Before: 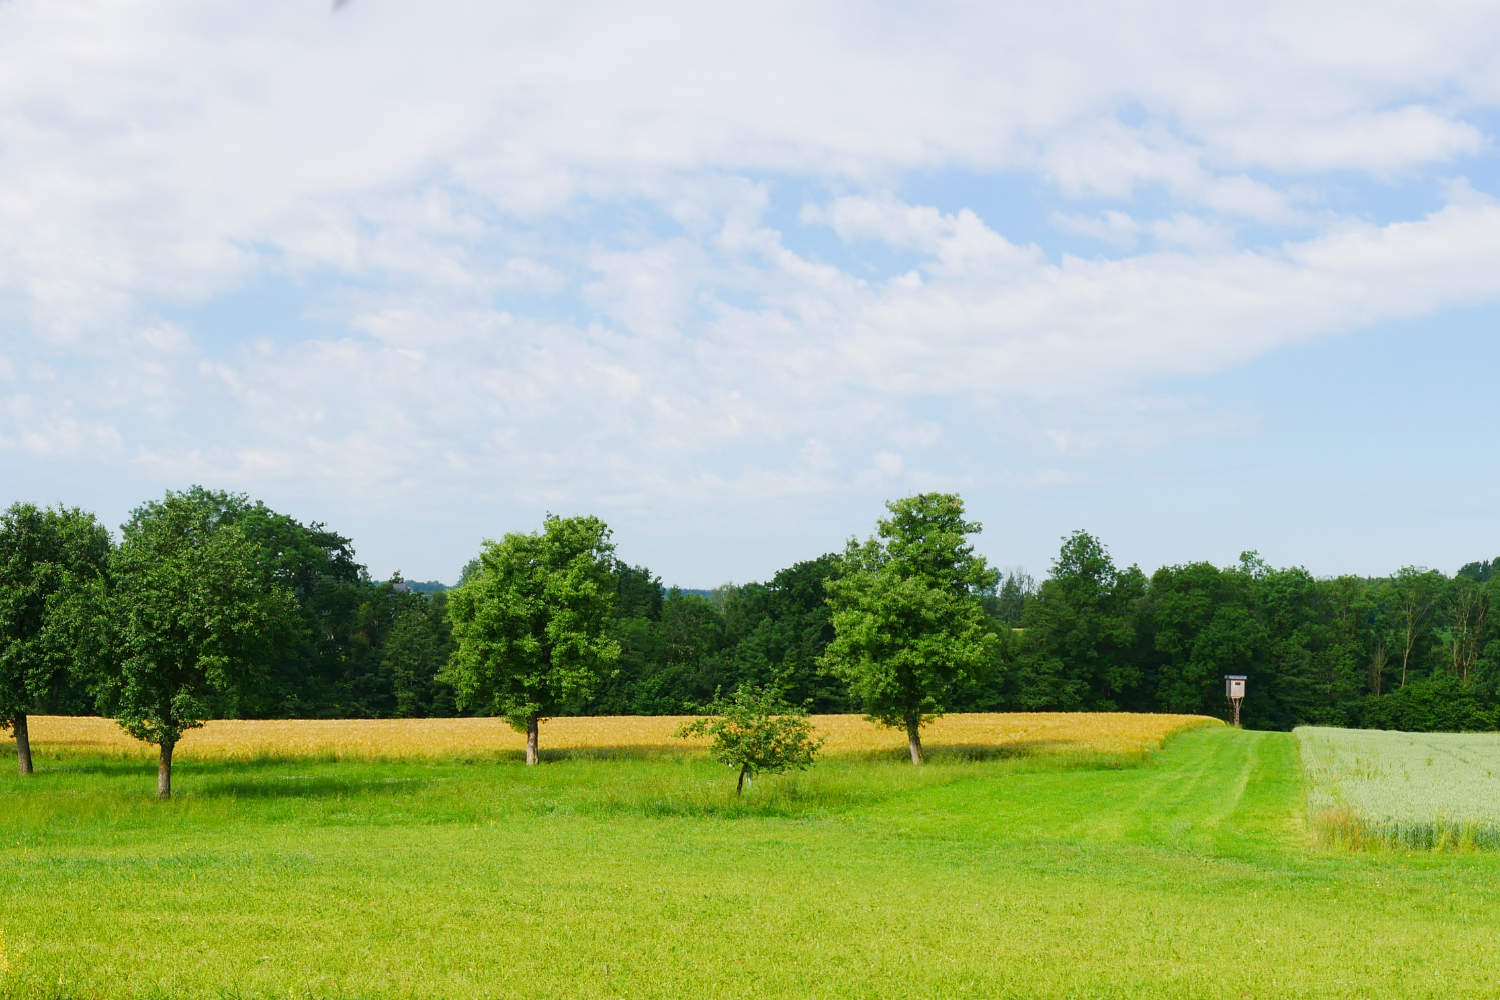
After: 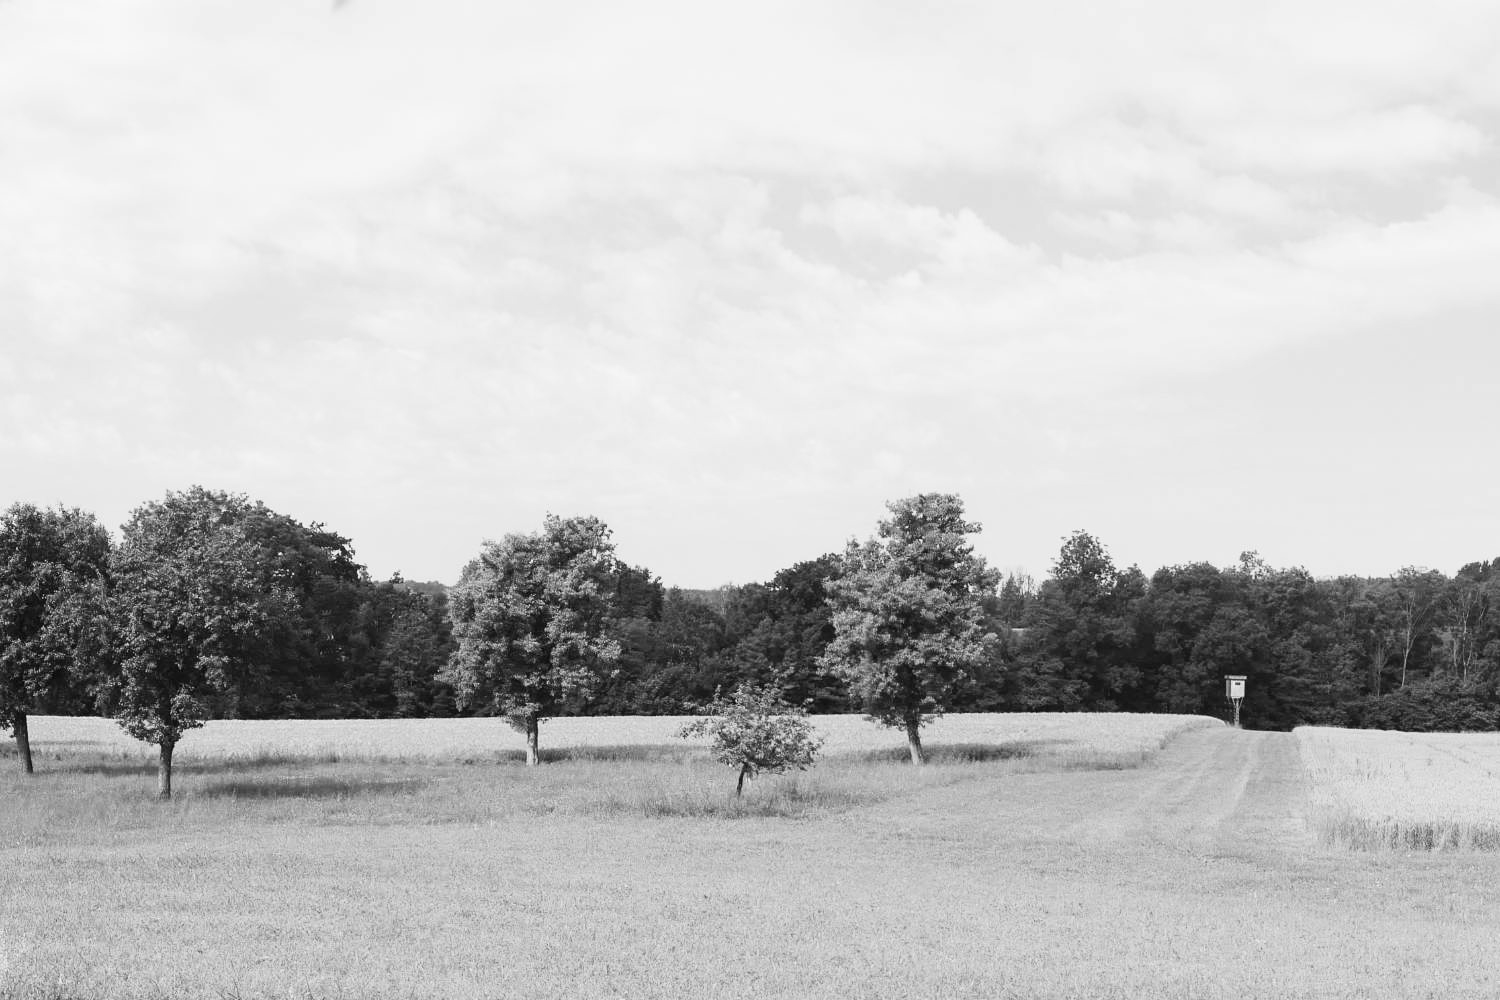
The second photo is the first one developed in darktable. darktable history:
contrast brightness saturation: contrast 0.2, brightness 0.16, saturation 0.22
monochrome: on, module defaults
